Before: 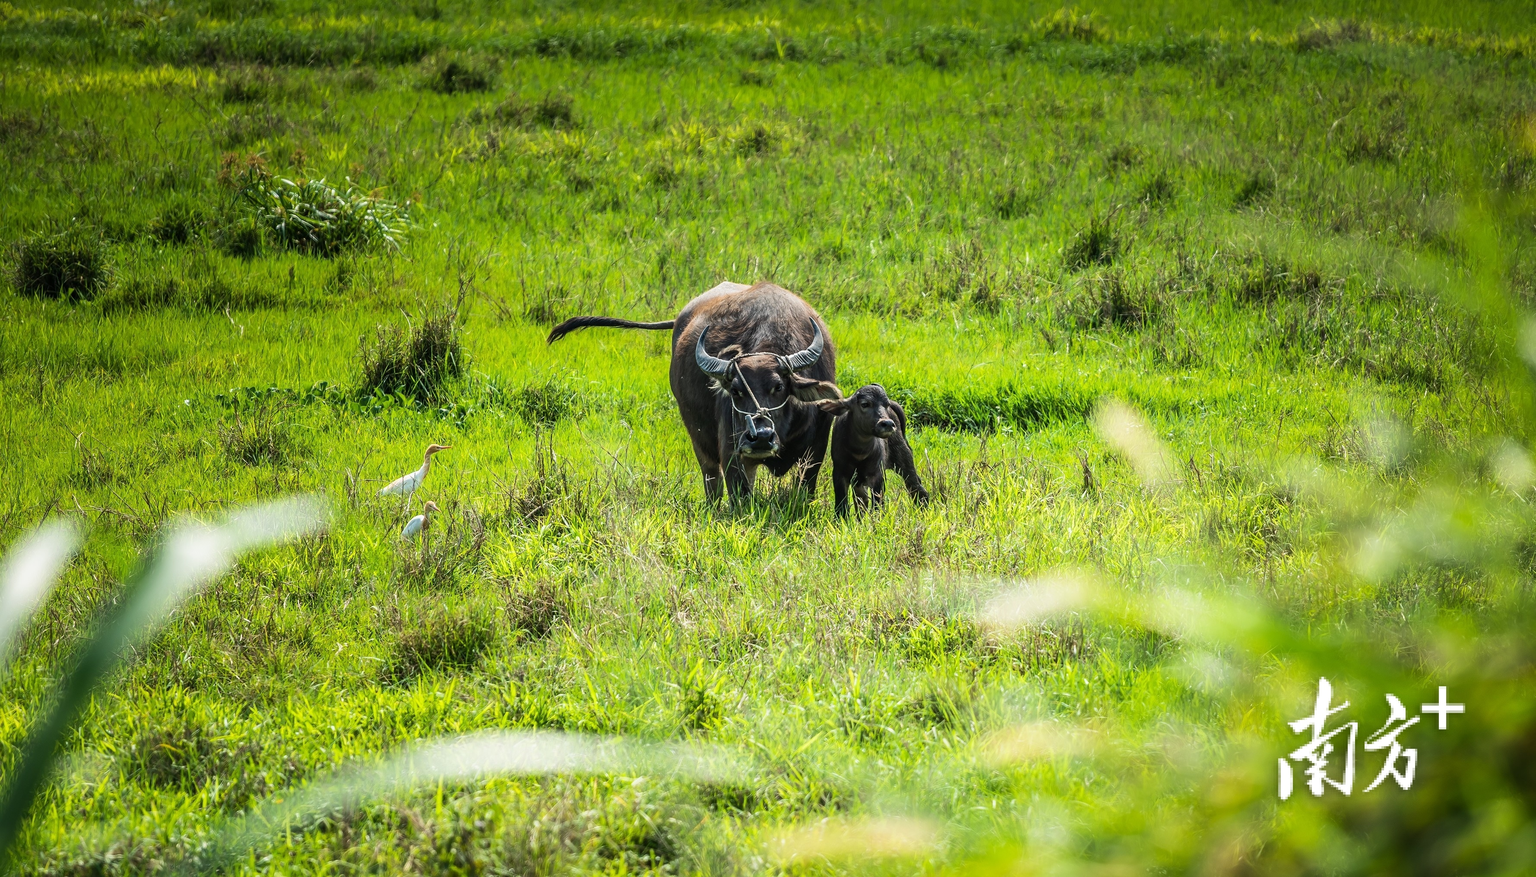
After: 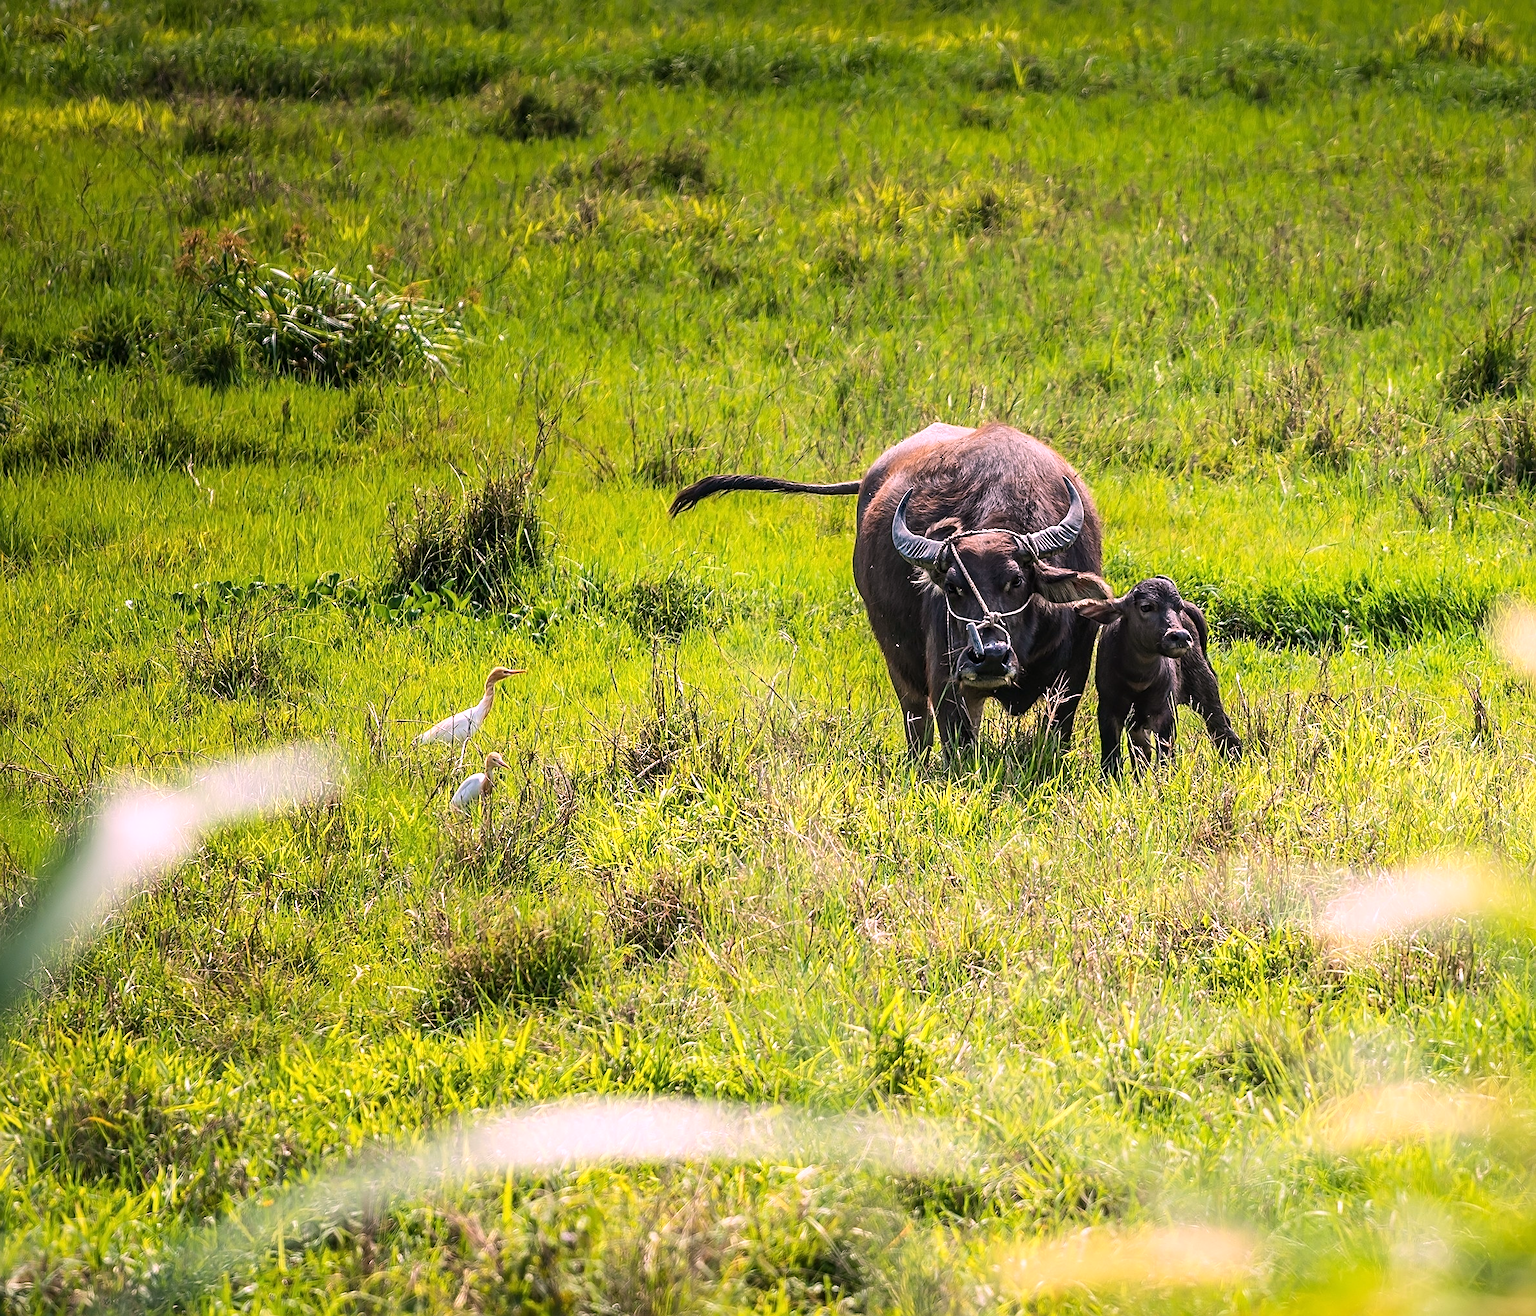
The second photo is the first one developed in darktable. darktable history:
exposure: compensate highlight preservation false
sharpen: on, module defaults
crop and rotate: left 6.617%, right 26.717%
white balance: red 1.188, blue 1.11
